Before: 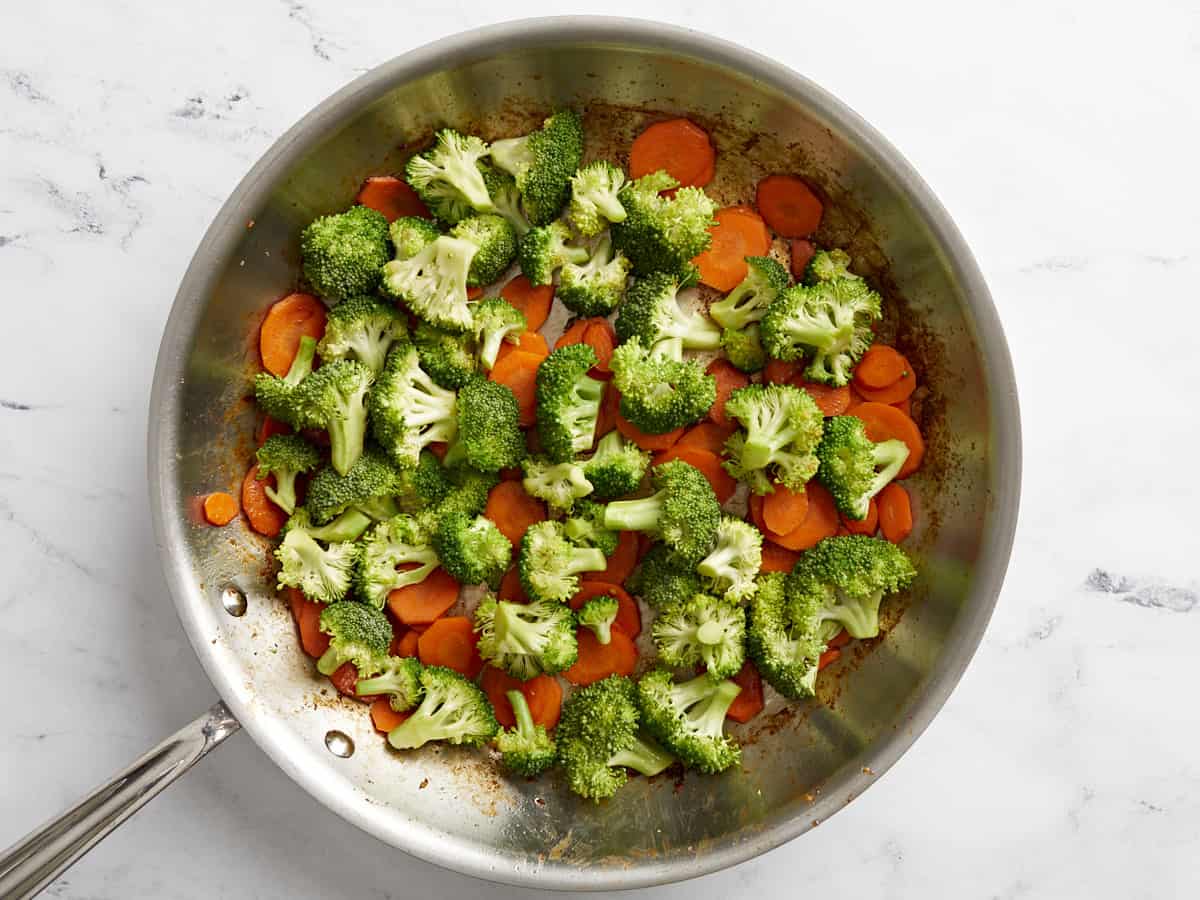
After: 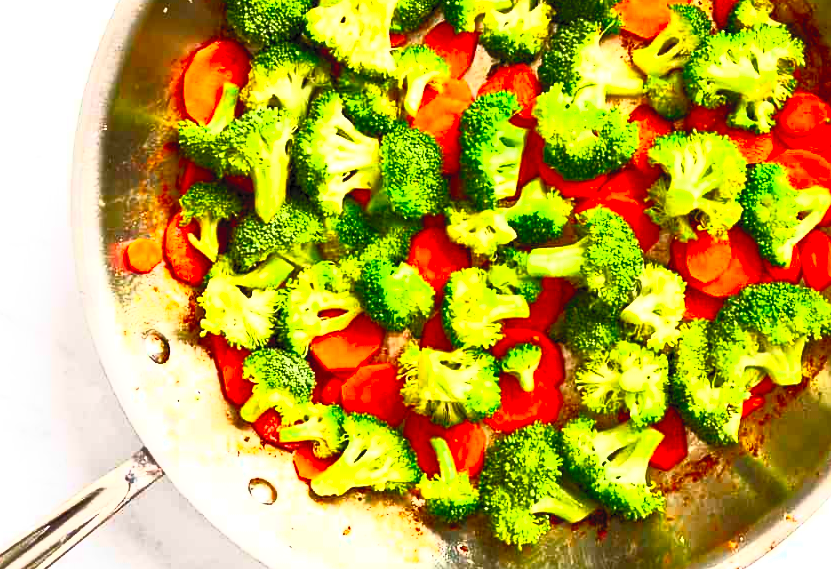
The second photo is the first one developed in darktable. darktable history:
contrast brightness saturation: contrast 0.994, brightness 0.983, saturation 0.983
crop: left 6.477%, top 28.156%, right 24.222%, bottom 8.61%
local contrast: highlights 103%, shadows 99%, detail 120%, midtone range 0.2
